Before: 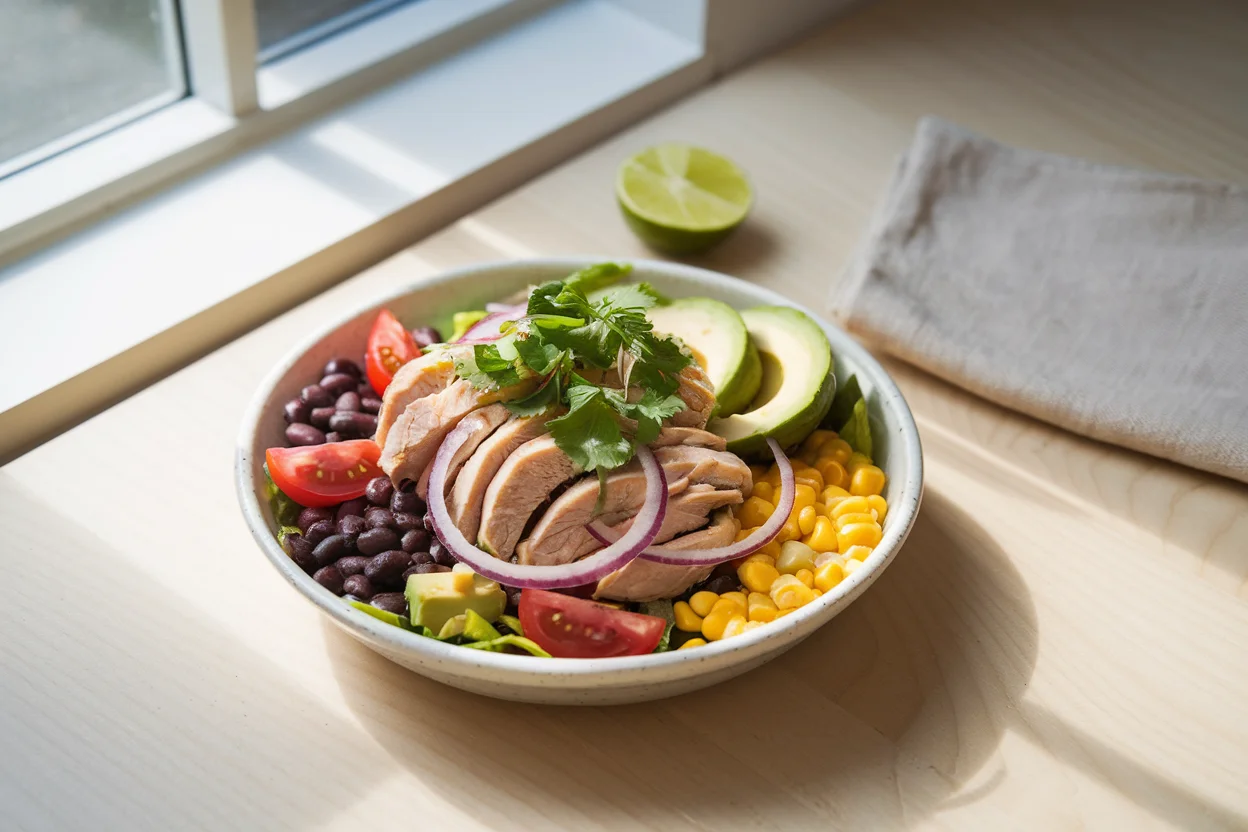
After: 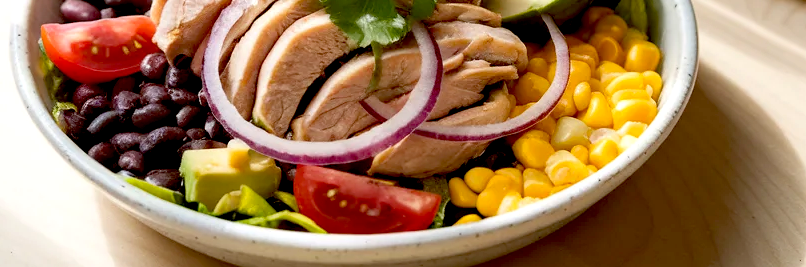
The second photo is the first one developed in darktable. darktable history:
exposure: black level correction 0.025, exposure 0.185 EV, compensate highlight preservation false
crop: left 18.082%, top 51.018%, right 17.282%, bottom 16.821%
